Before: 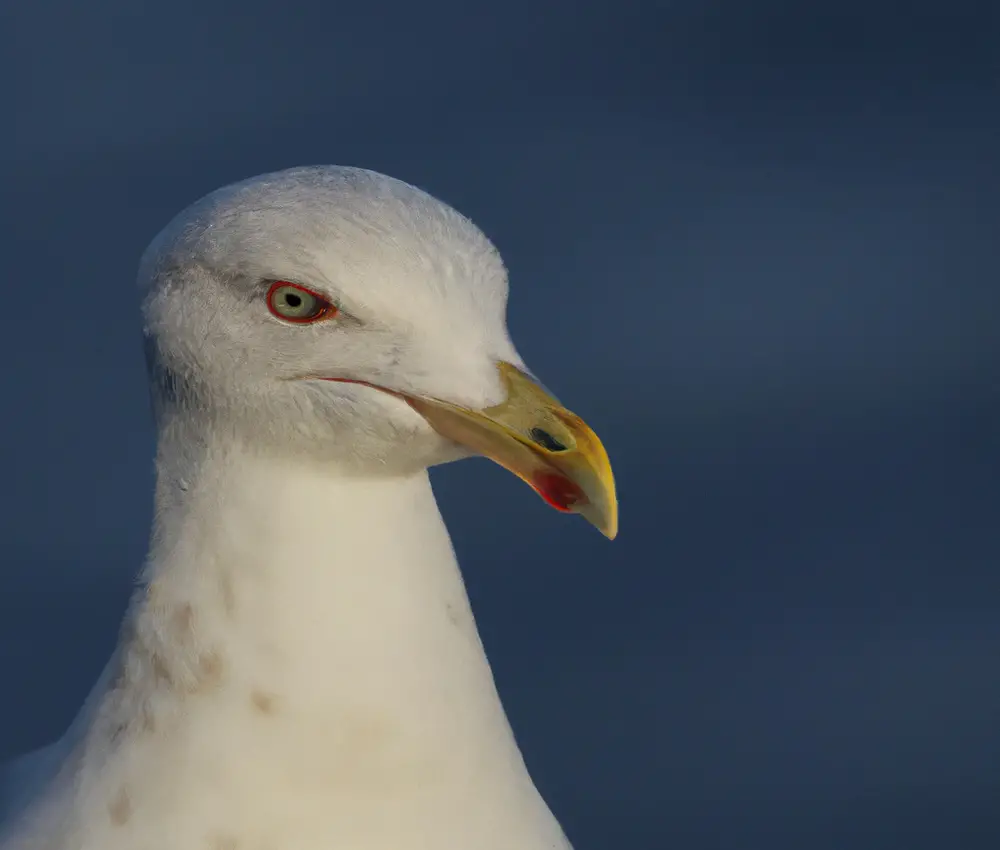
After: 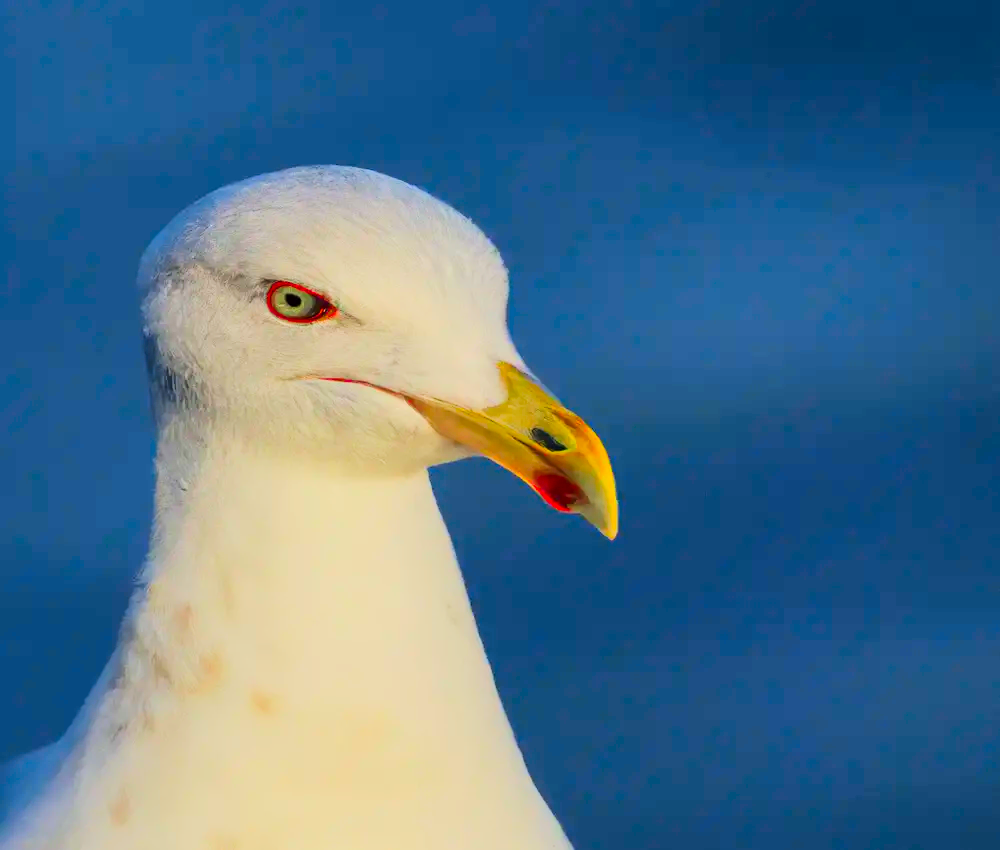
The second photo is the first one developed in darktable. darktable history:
exposure: exposure -0.071 EV, compensate highlight preservation false
color correction: highlights b* -0.001, saturation 1.77
tone equalizer: -7 EV 0.164 EV, -6 EV 0.611 EV, -5 EV 1.14 EV, -4 EV 1.37 EV, -3 EV 1.13 EV, -2 EV 0.6 EV, -1 EV 0.146 EV, edges refinement/feathering 500, mask exposure compensation -1.57 EV, preserve details no
